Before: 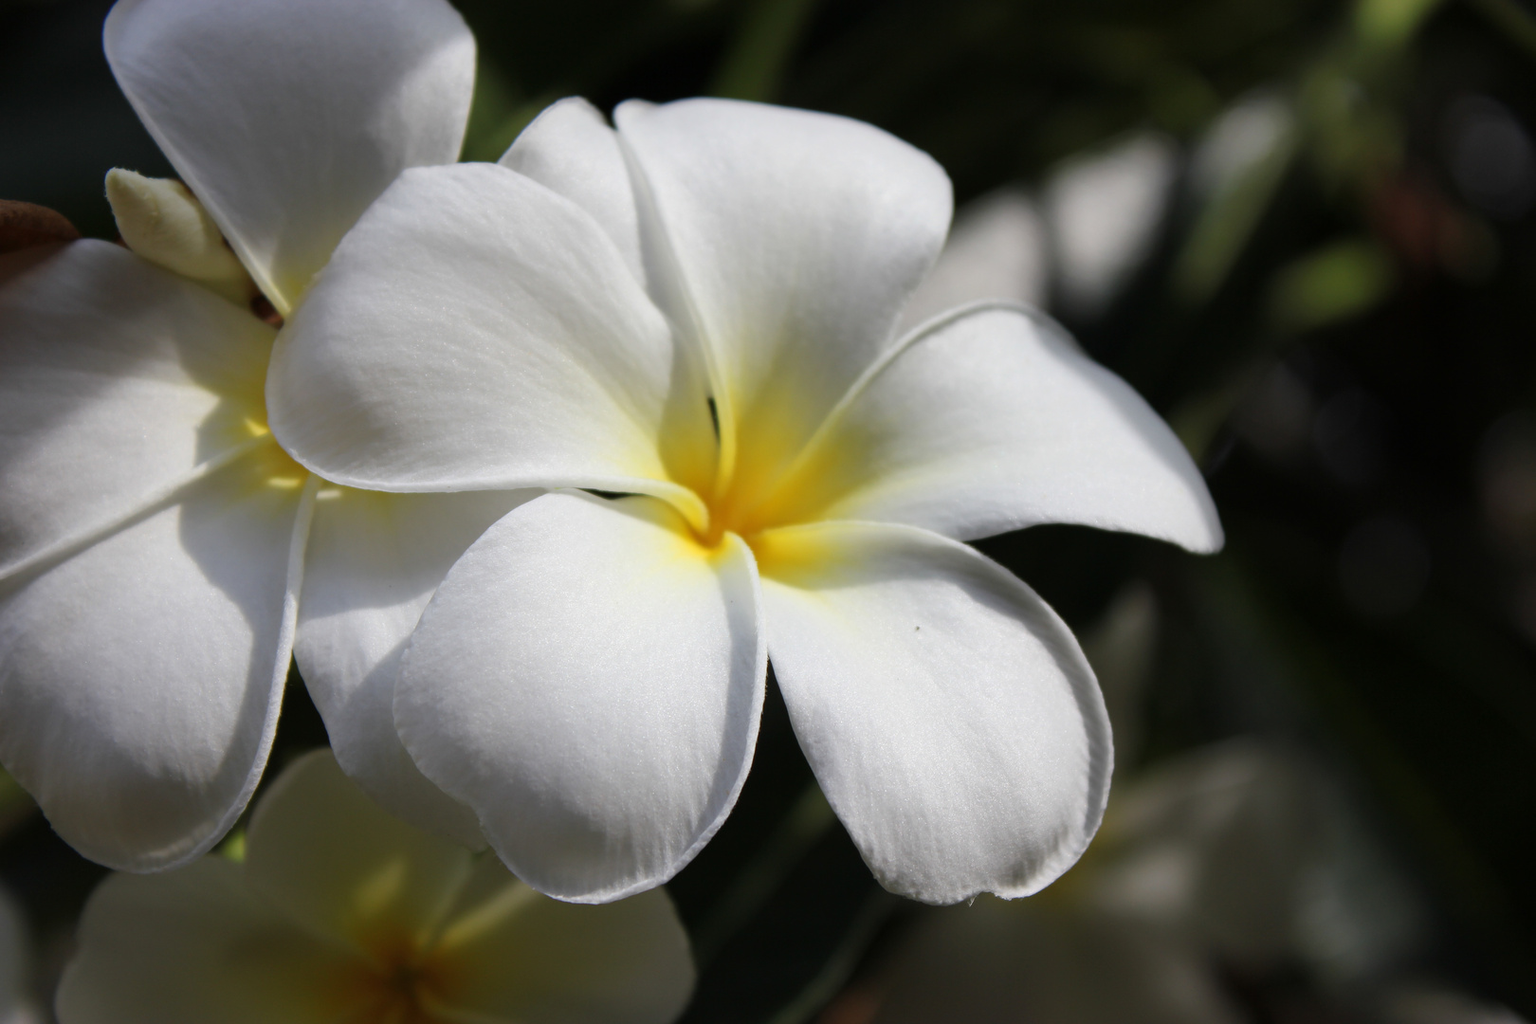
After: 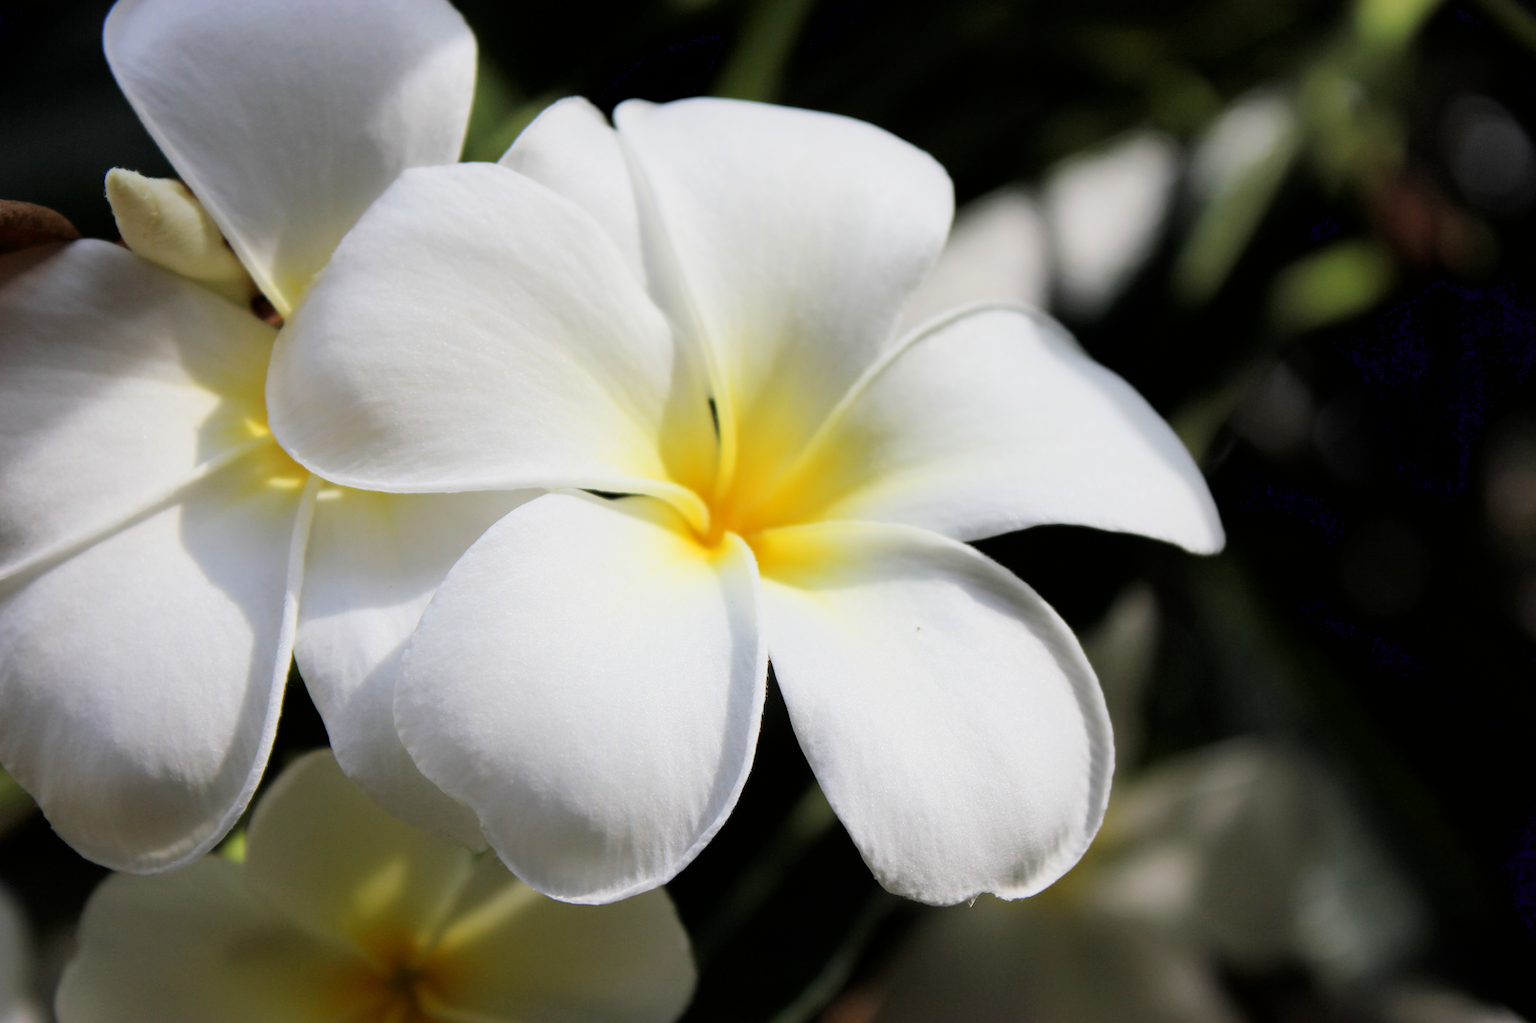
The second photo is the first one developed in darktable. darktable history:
exposure: black level correction 0.001, exposure 1 EV, compensate highlight preservation false
filmic rgb: black relative exposure -7.65 EV, white relative exposure 4.56 EV, hardness 3.61, color science v6 (2022)
crop: left 0.003%
